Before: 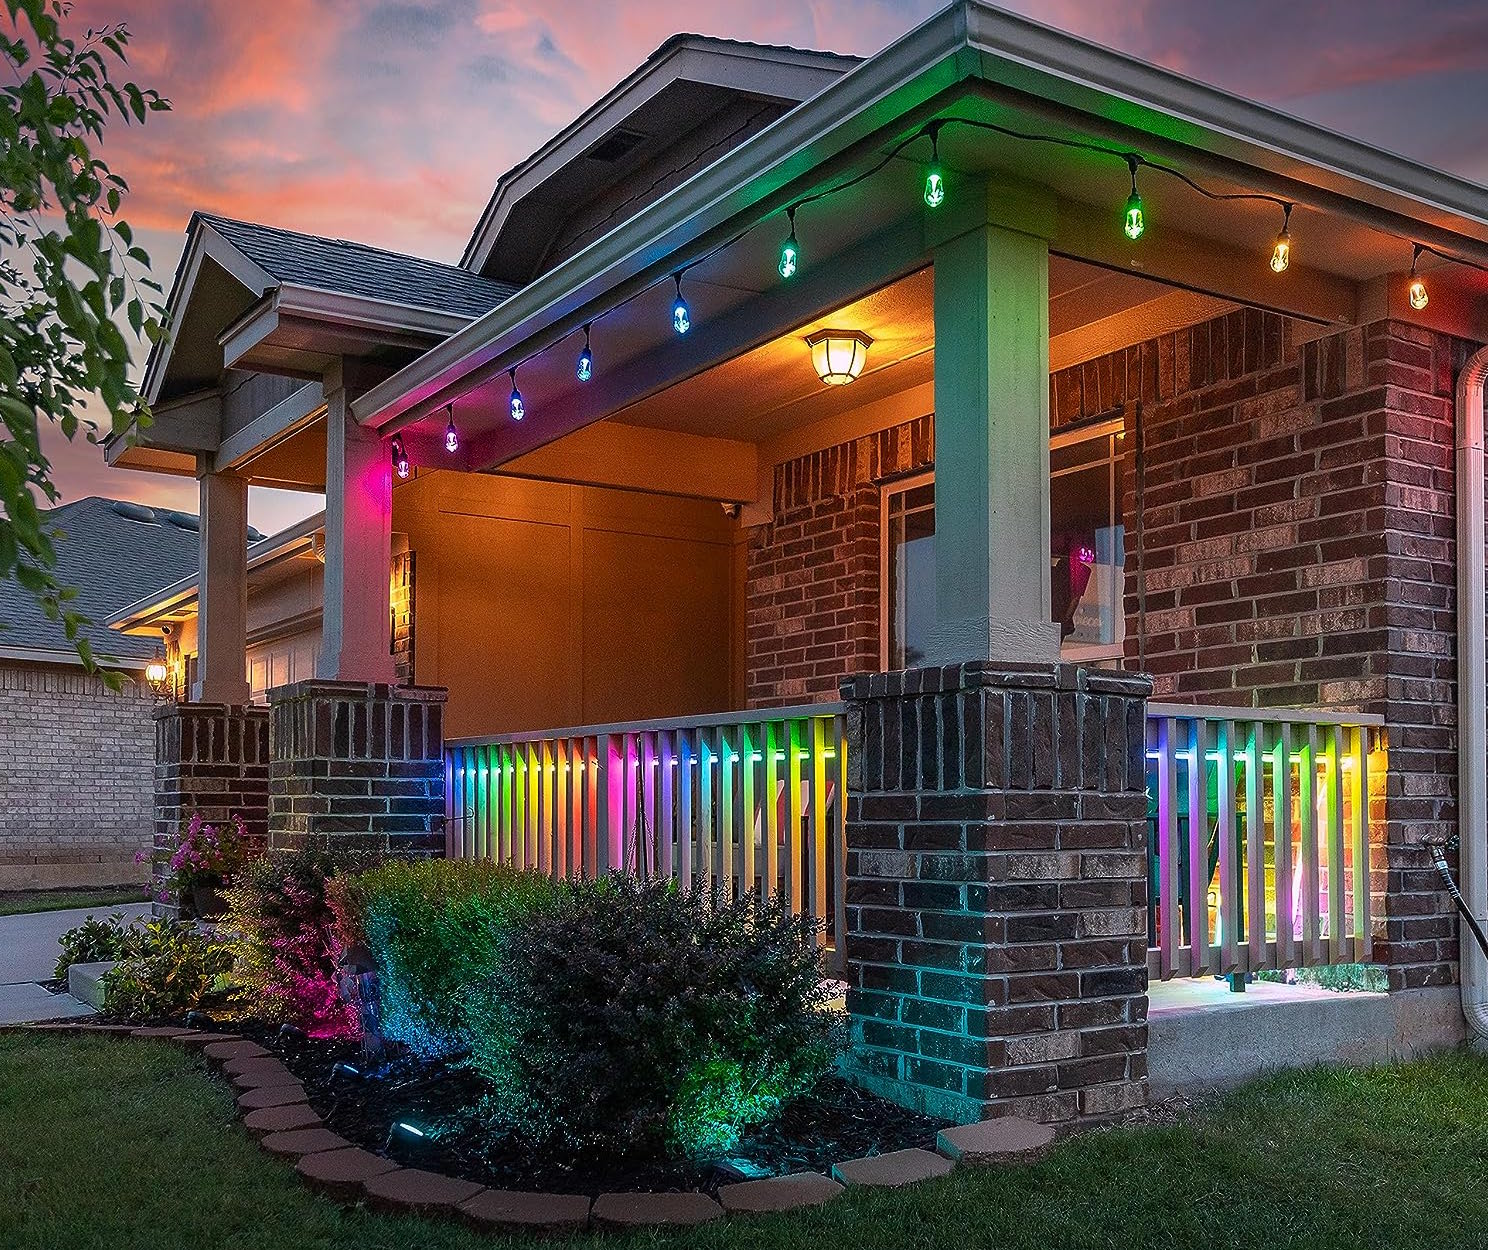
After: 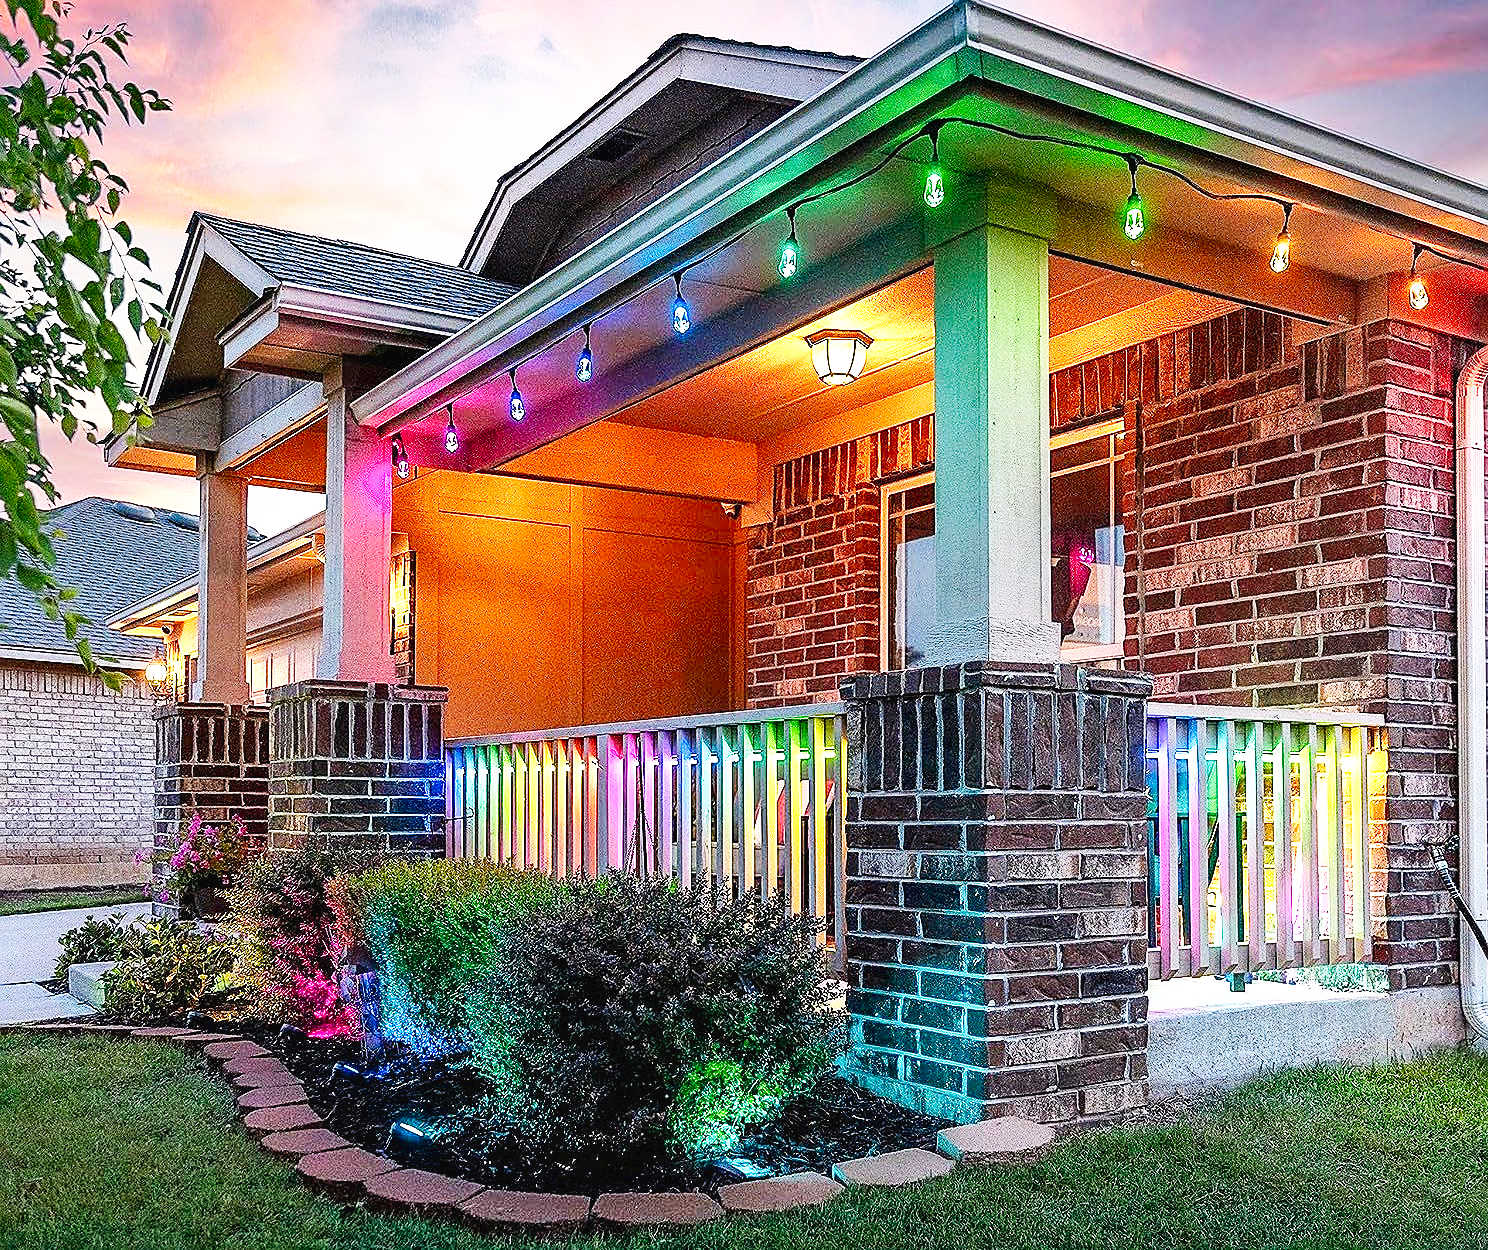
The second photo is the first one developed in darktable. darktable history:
sharpen: on, module defaults
shadows and highlights: low approximation 0.01, soften with gaussian
base curve: curves: ch0 [(0, 0.003) (0.001, 0.002) (0.006, 0.004) (0.02, 0.022) (0.048, 0.086) (0.094, 0.234) (0.162, 0.431) (0.258, 0.629) (0.385, 0.8) (0.548, 0.918) (0.751, 0.988) (1, 1)], preserve colors none
exposure: black level correction 0.001, exposure 0.674 EV, compensate highlight preservation false
